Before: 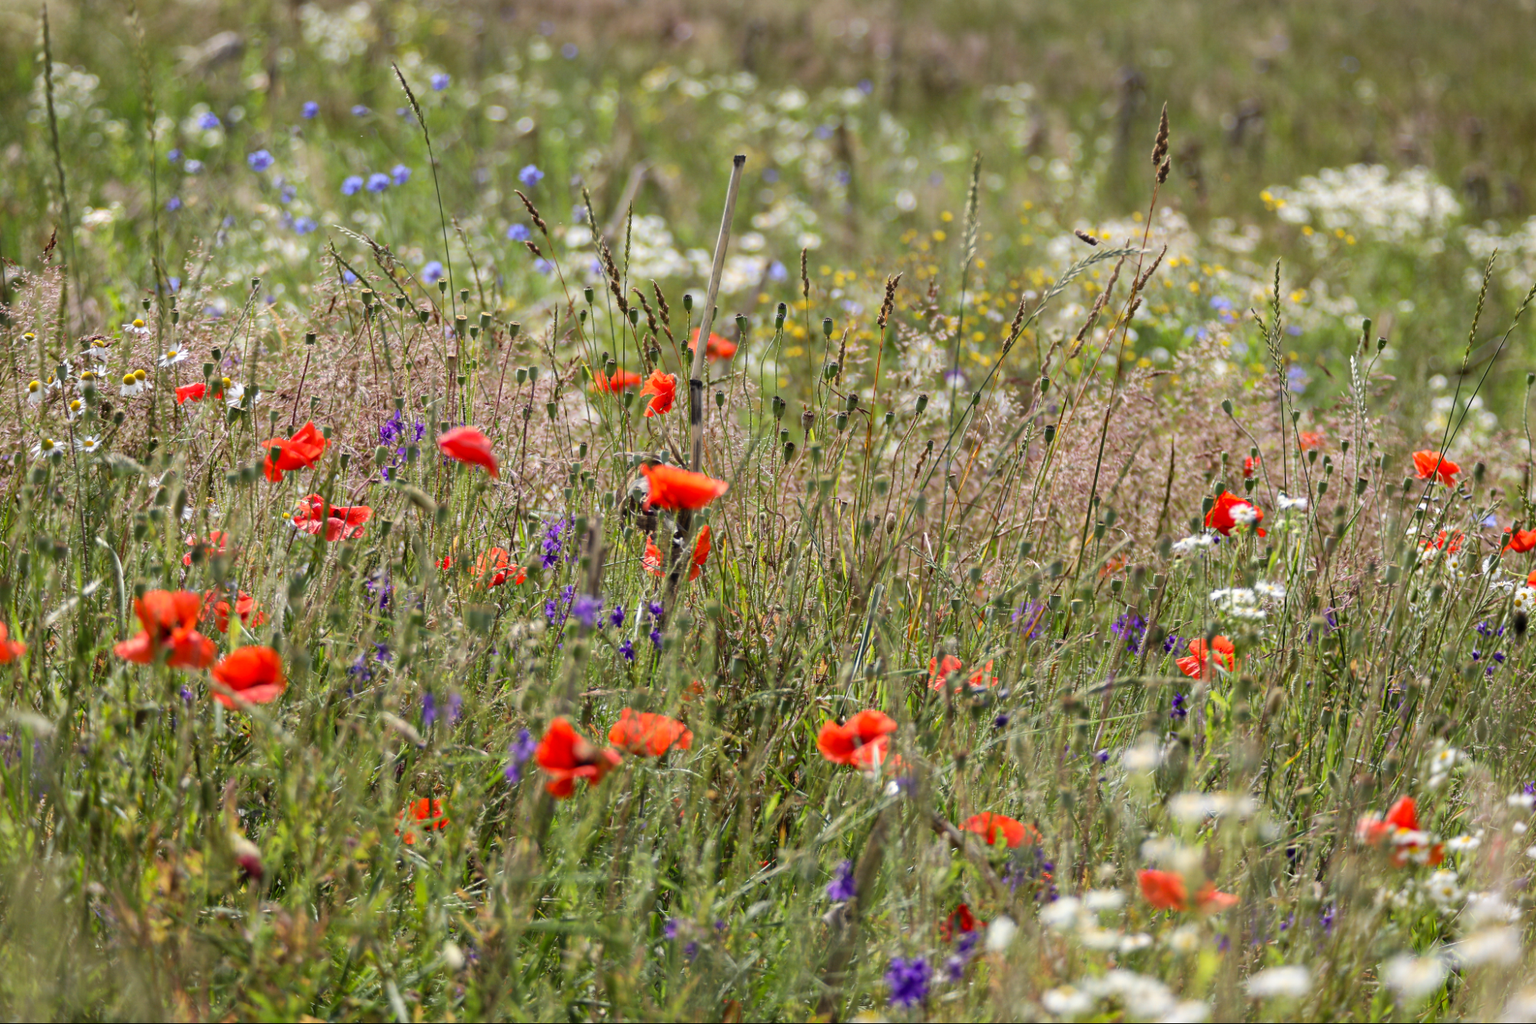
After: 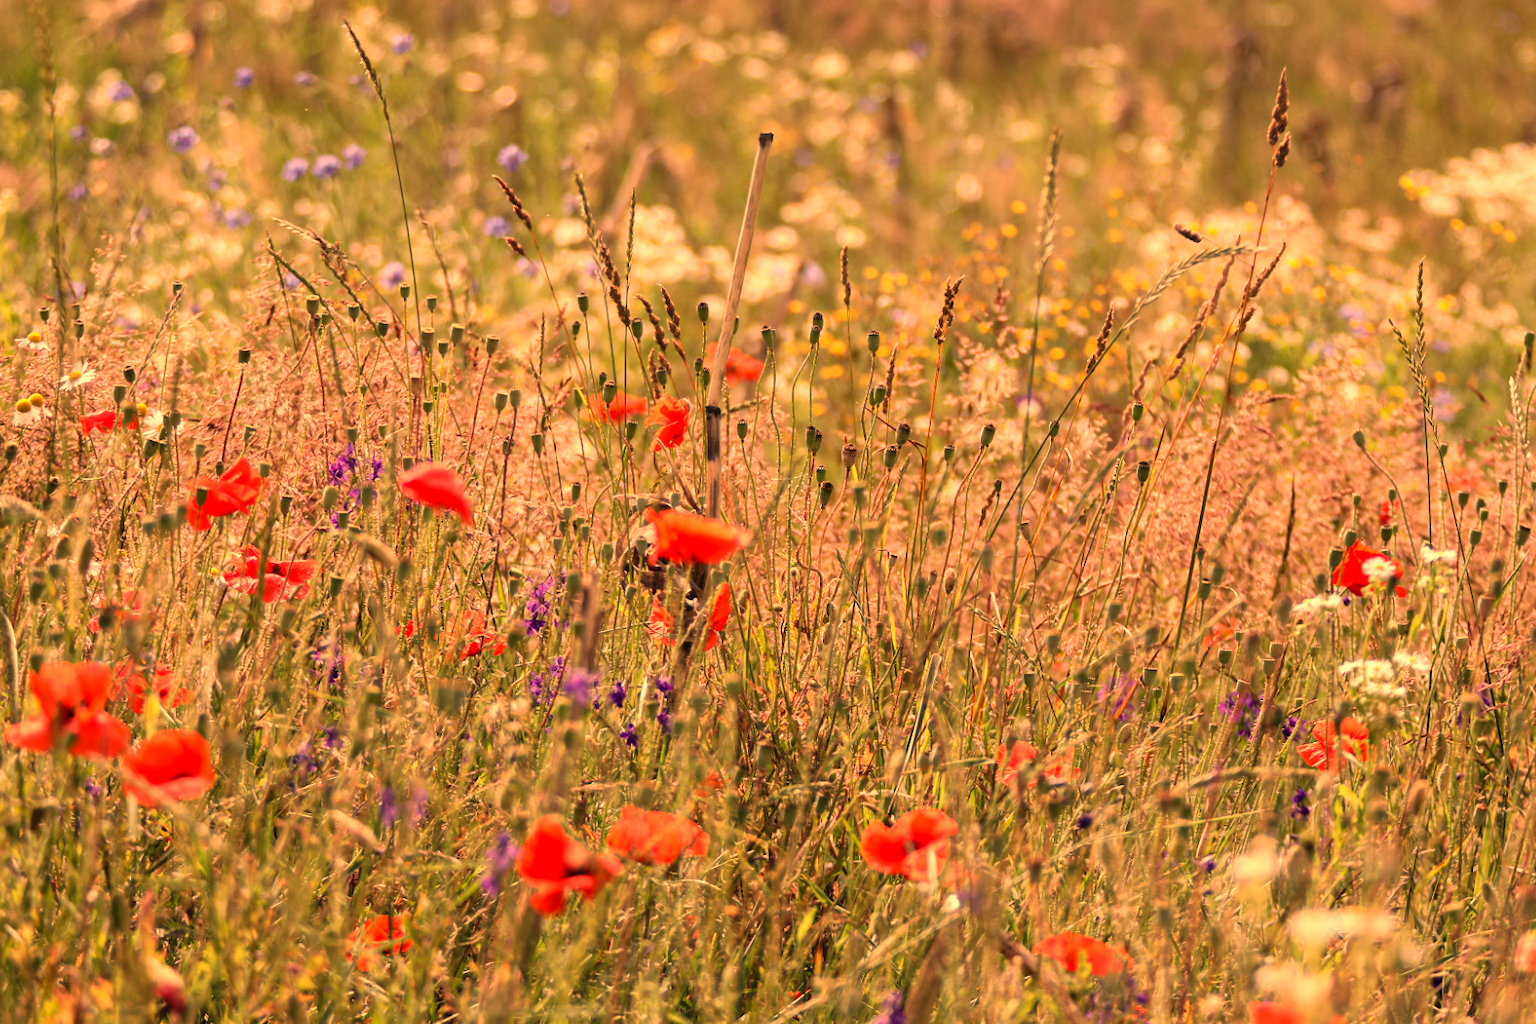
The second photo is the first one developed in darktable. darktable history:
white balance: red 1.467, blue 0.684
crop and rotate: left 7.196%, top 4.574%, right 10.605%, bottom 13.178%
